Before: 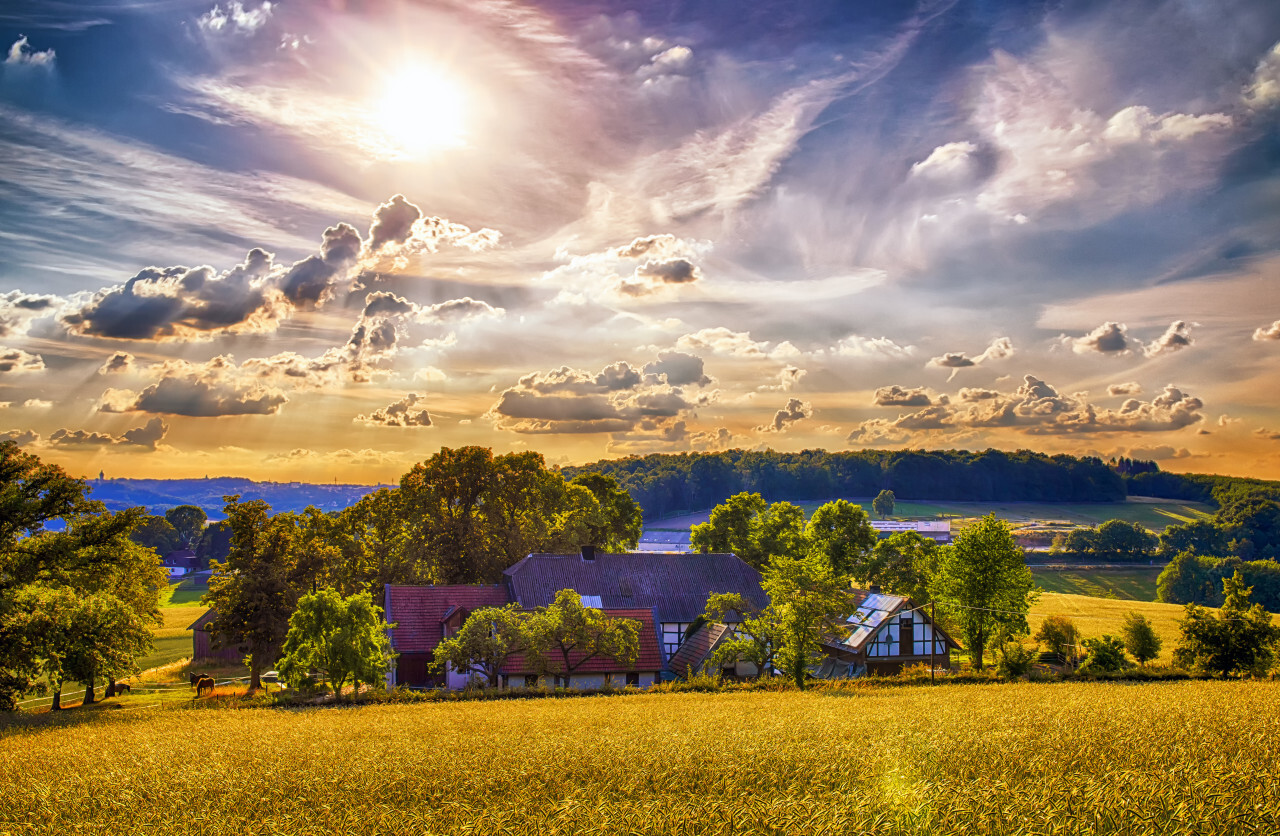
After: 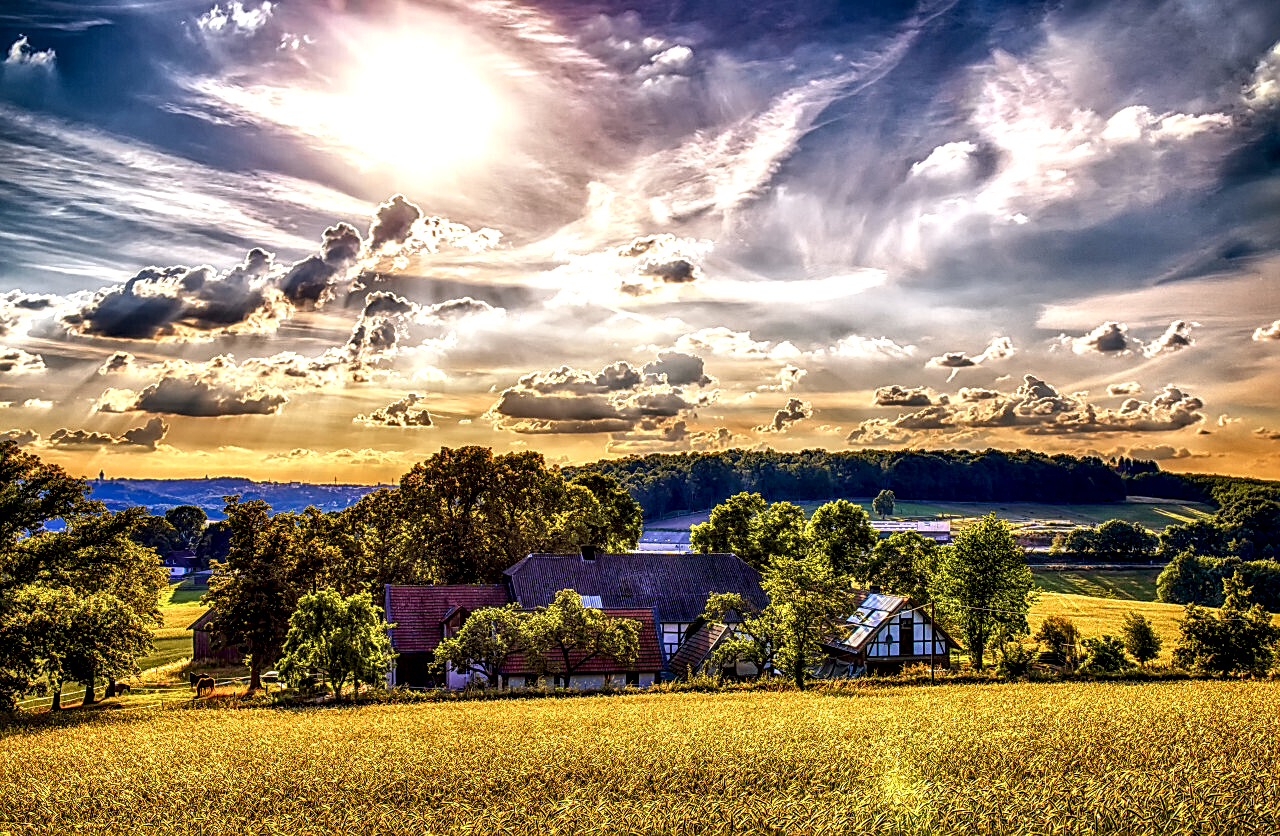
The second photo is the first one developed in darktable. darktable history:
local contrast: detail 204%
sharpen: on, module defaults
